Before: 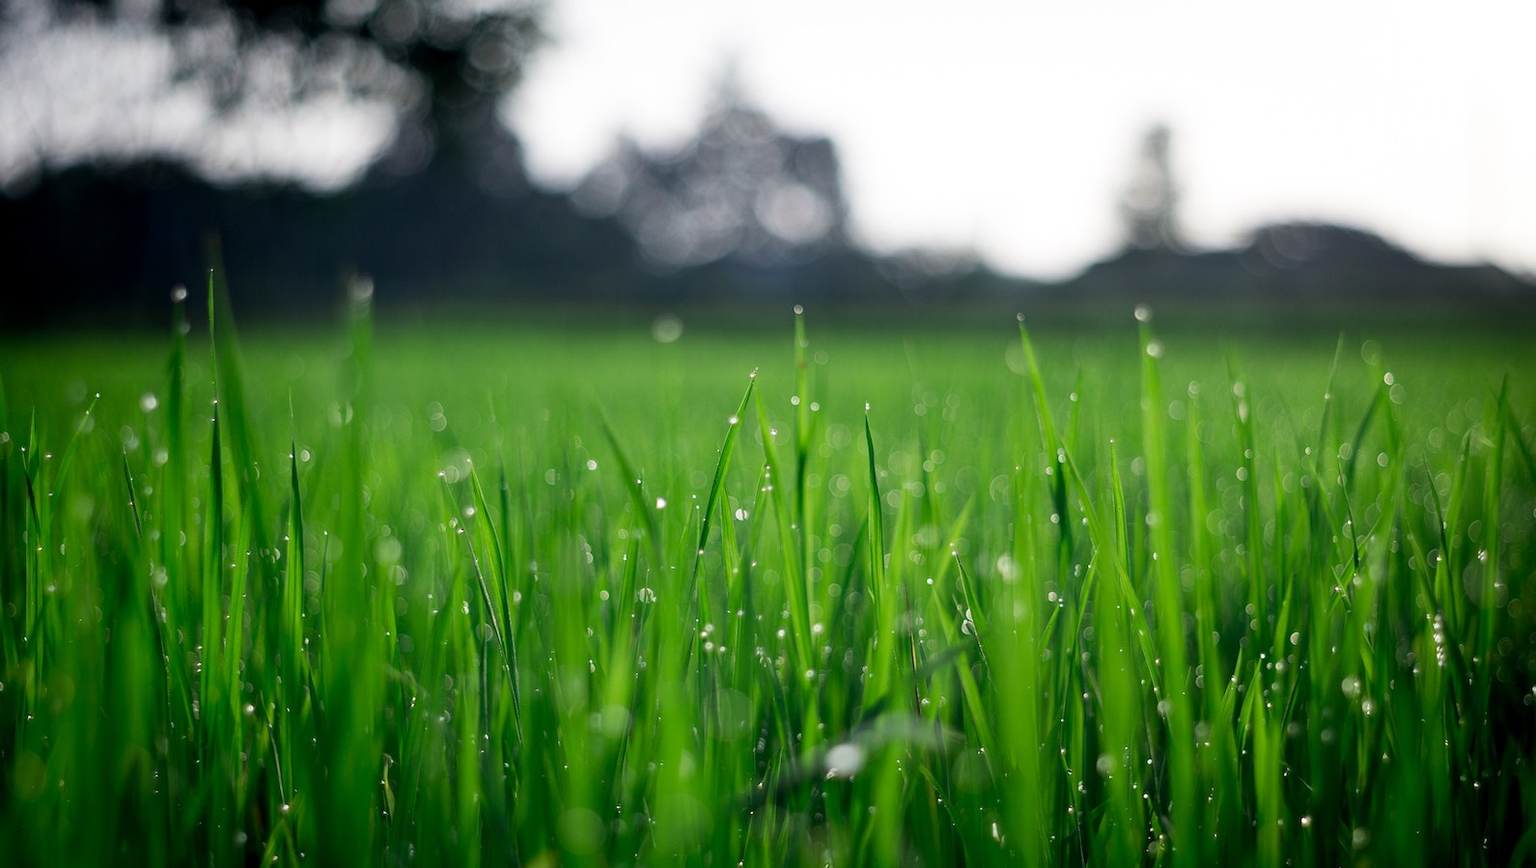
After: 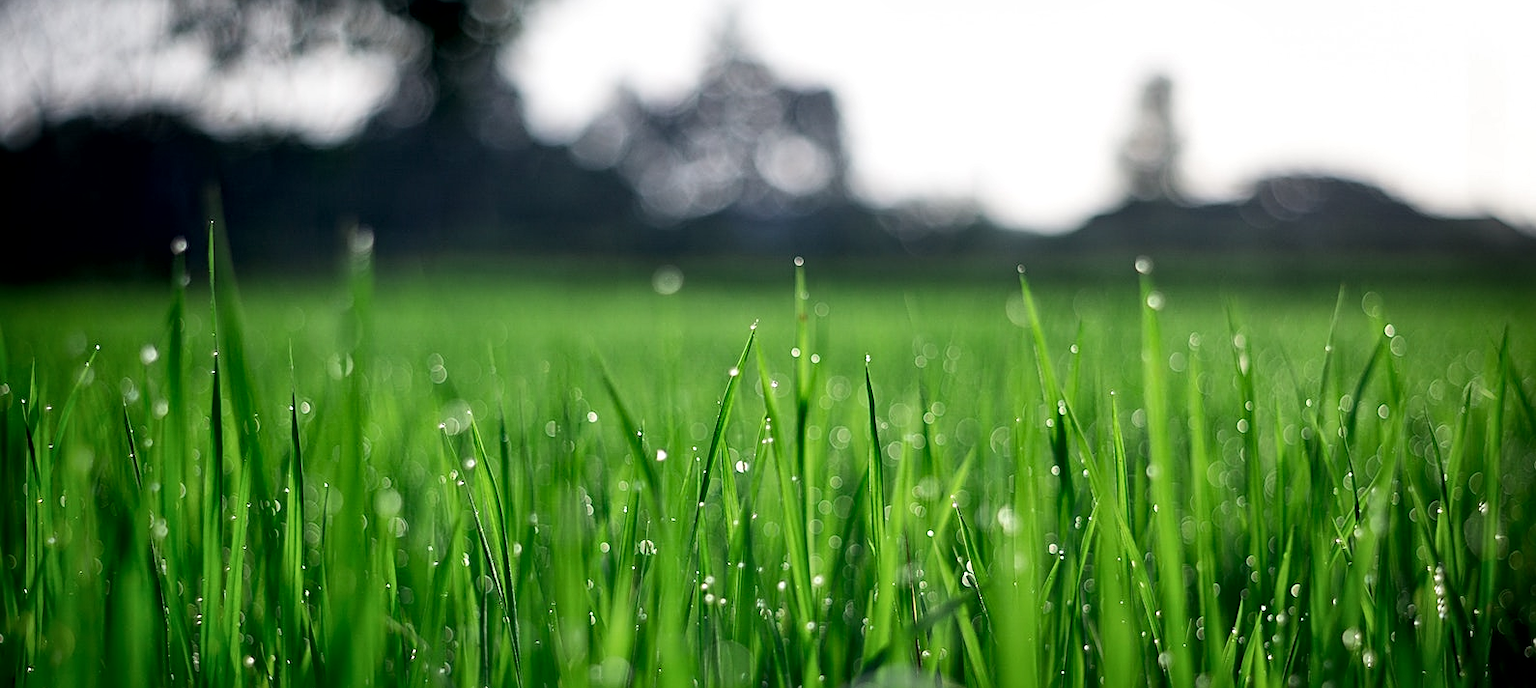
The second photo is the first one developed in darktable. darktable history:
sharpen: on, module defaults
local contrast: mode bilateral grid, contrast 20, coarseness 50, detail 161%, midtone range 0.2
crop and rotate: top 5.667%, bottom 14.937%
